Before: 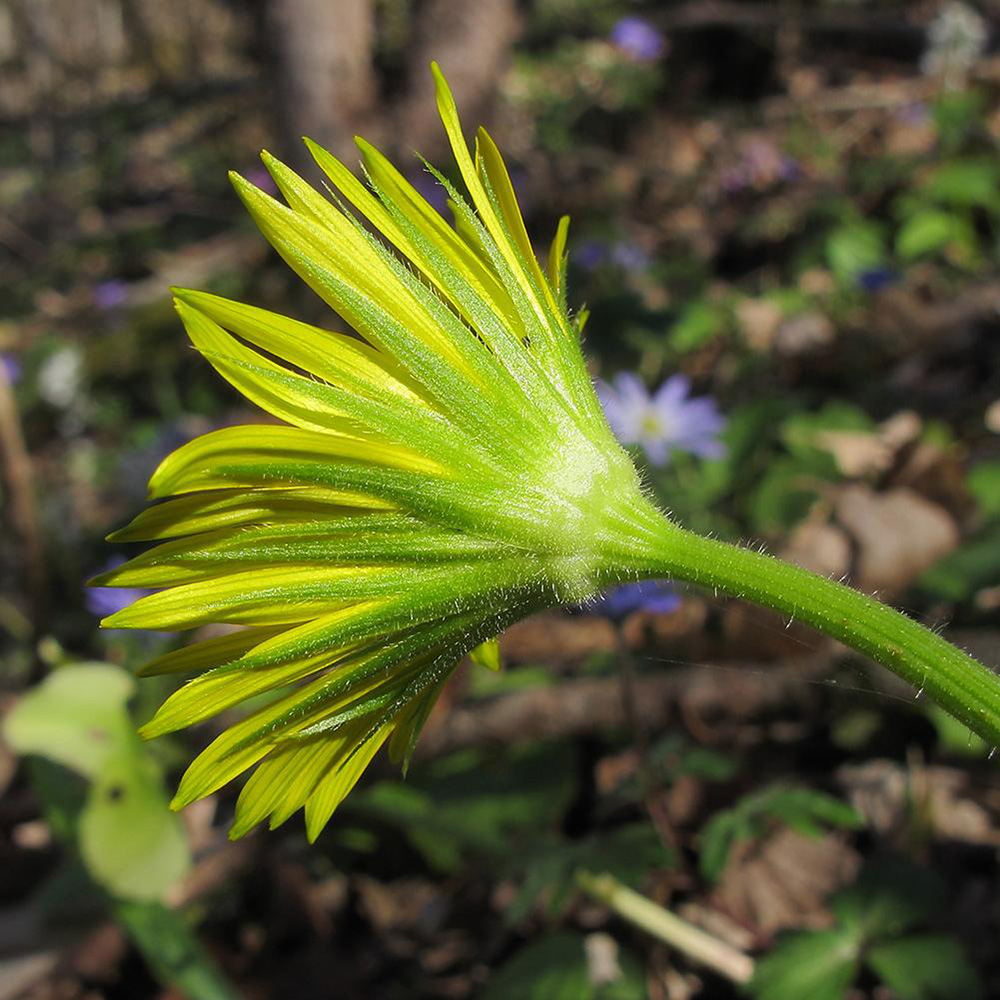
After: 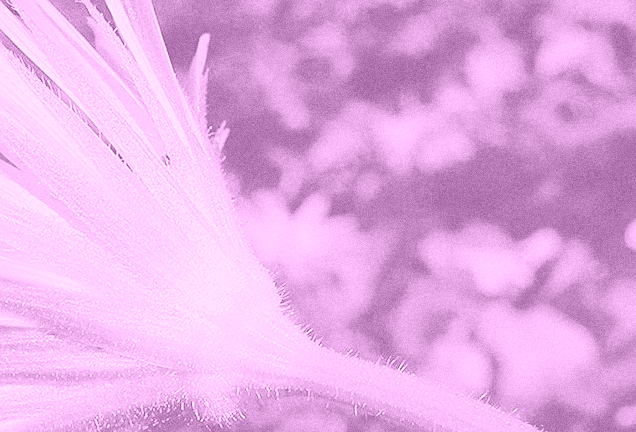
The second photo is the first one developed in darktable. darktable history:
exposure: black level correction 0.047, exposure 0.013 EV, compensate highlight preservation false
colorize: hue 331.2°, saturation 75%, source mix 30.28%, lightness 70.52%, version 1
sharpen: on, module defaults
crop: left 36.005%, top 18.293%, right 0.31%, bottom 38.444%
contrast equalizer: y [[0.5 ×6], [0.5 ×6], [0.5, 0.5, 0.501, 0.545, 0.707, 0.863], [0 ×6], [0 ×6]]
grain: coarseness 9.61 ISO, strength 35.62%
